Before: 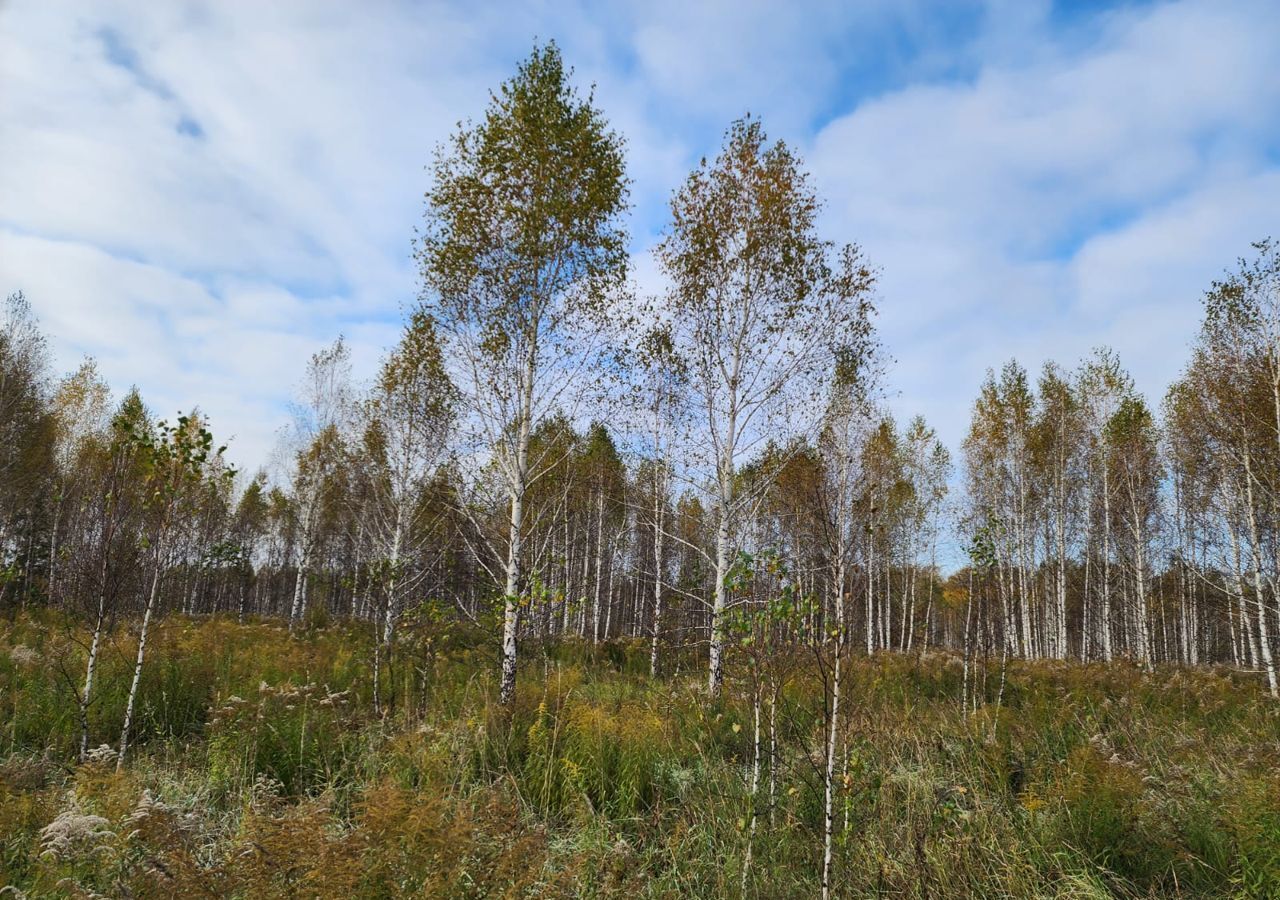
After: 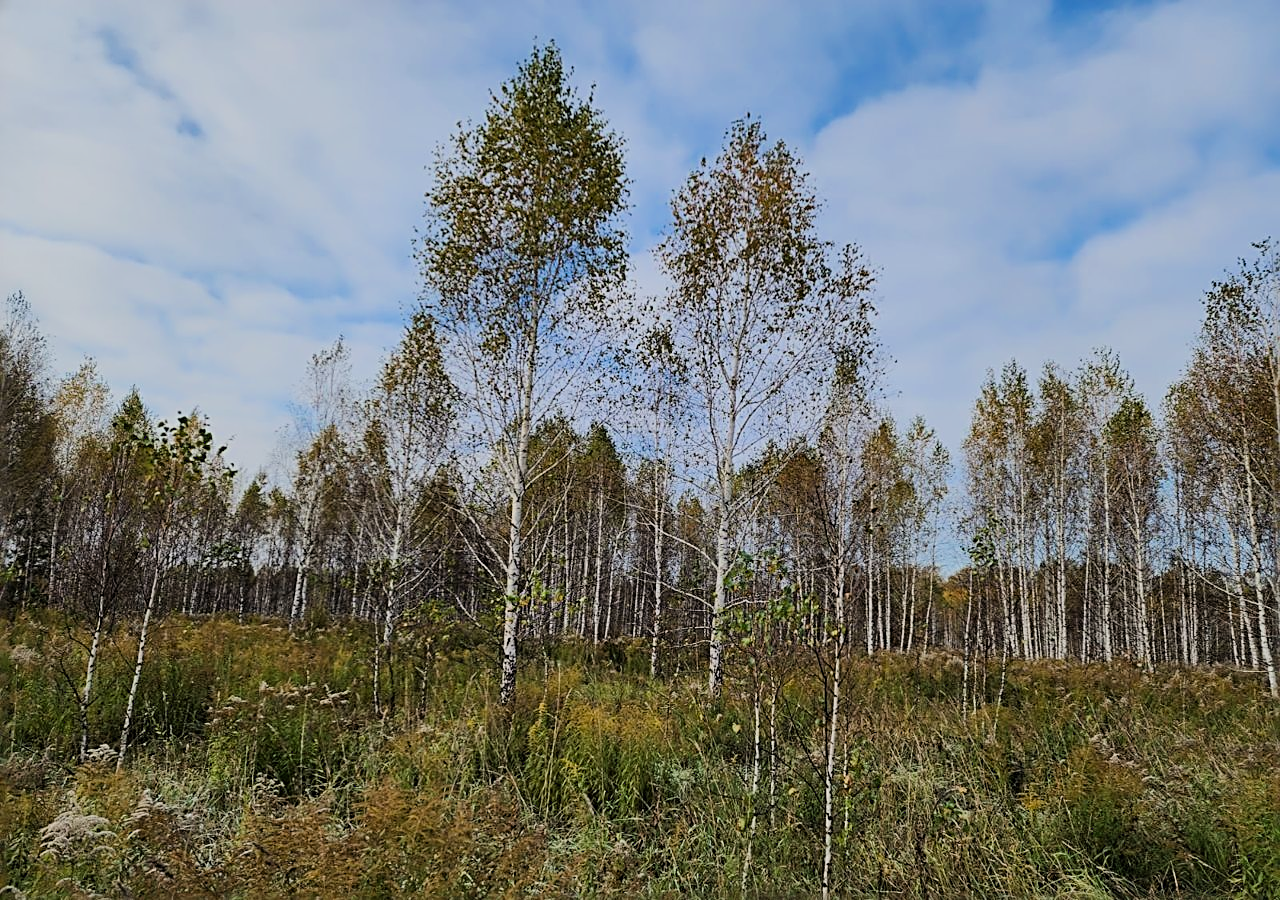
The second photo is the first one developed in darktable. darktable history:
filmic rgb: black relative exposure -7.65 EV, white relative exposure 4.56 EV, hardness 3.61, color science v6 (2022)
sharpen: radius 2.57, amount 0.687
